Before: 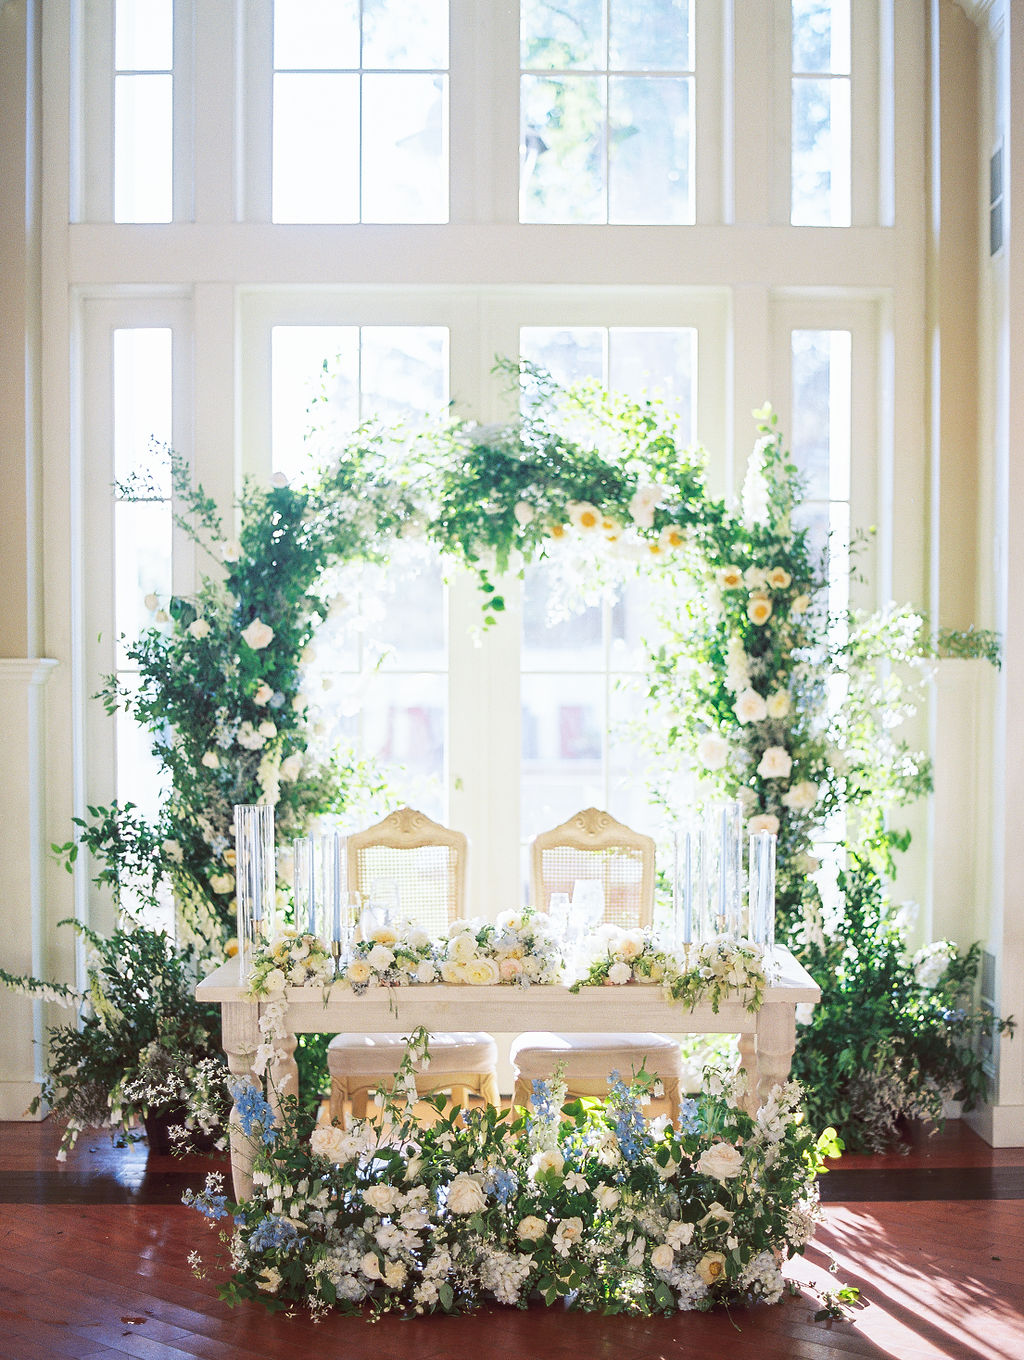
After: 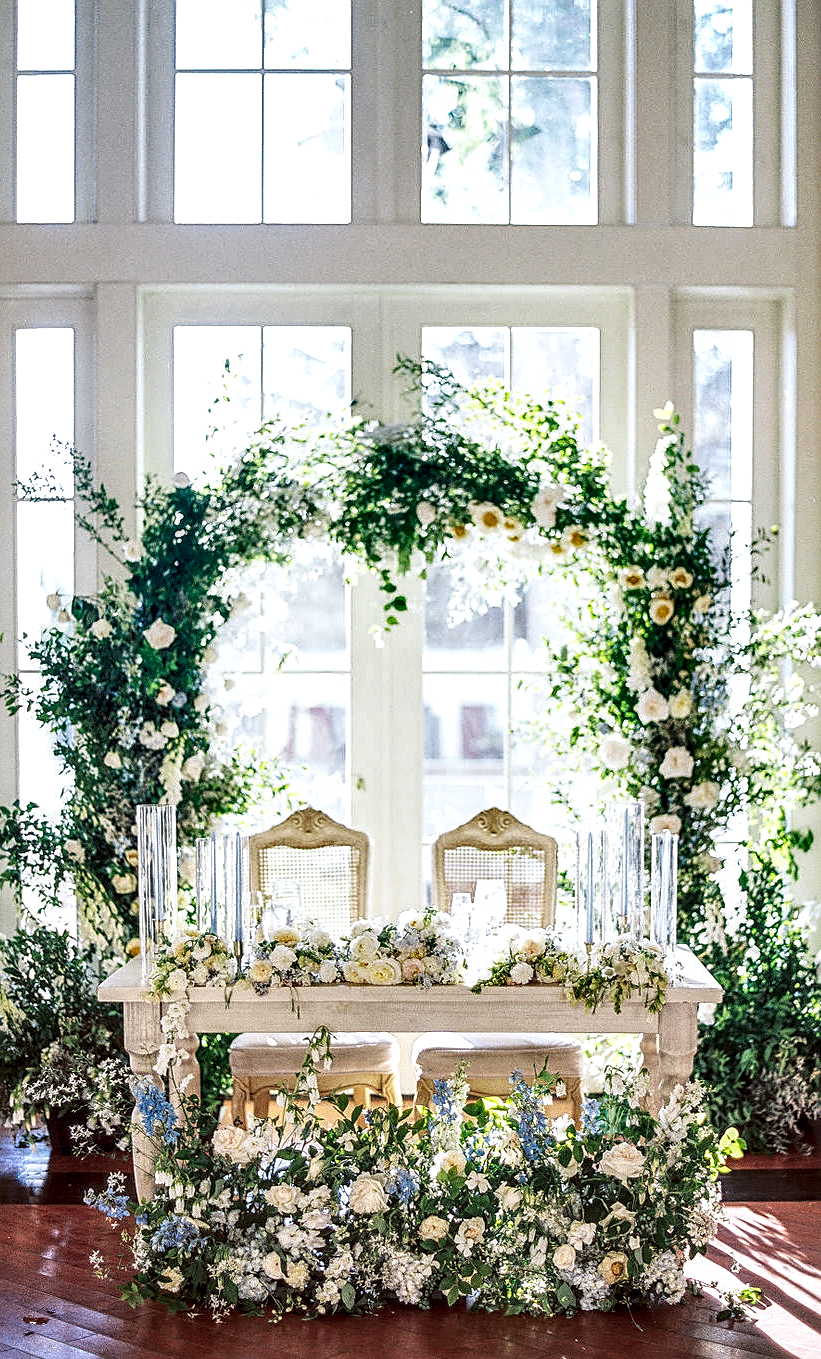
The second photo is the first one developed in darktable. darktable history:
crop and rotate: left 9.597%, right 10.195%
sharpen: on, module defaults
local contrast: highlights 19%, detail 186%
shadows and highlights: low approximation 0.01, soften with gaussian
